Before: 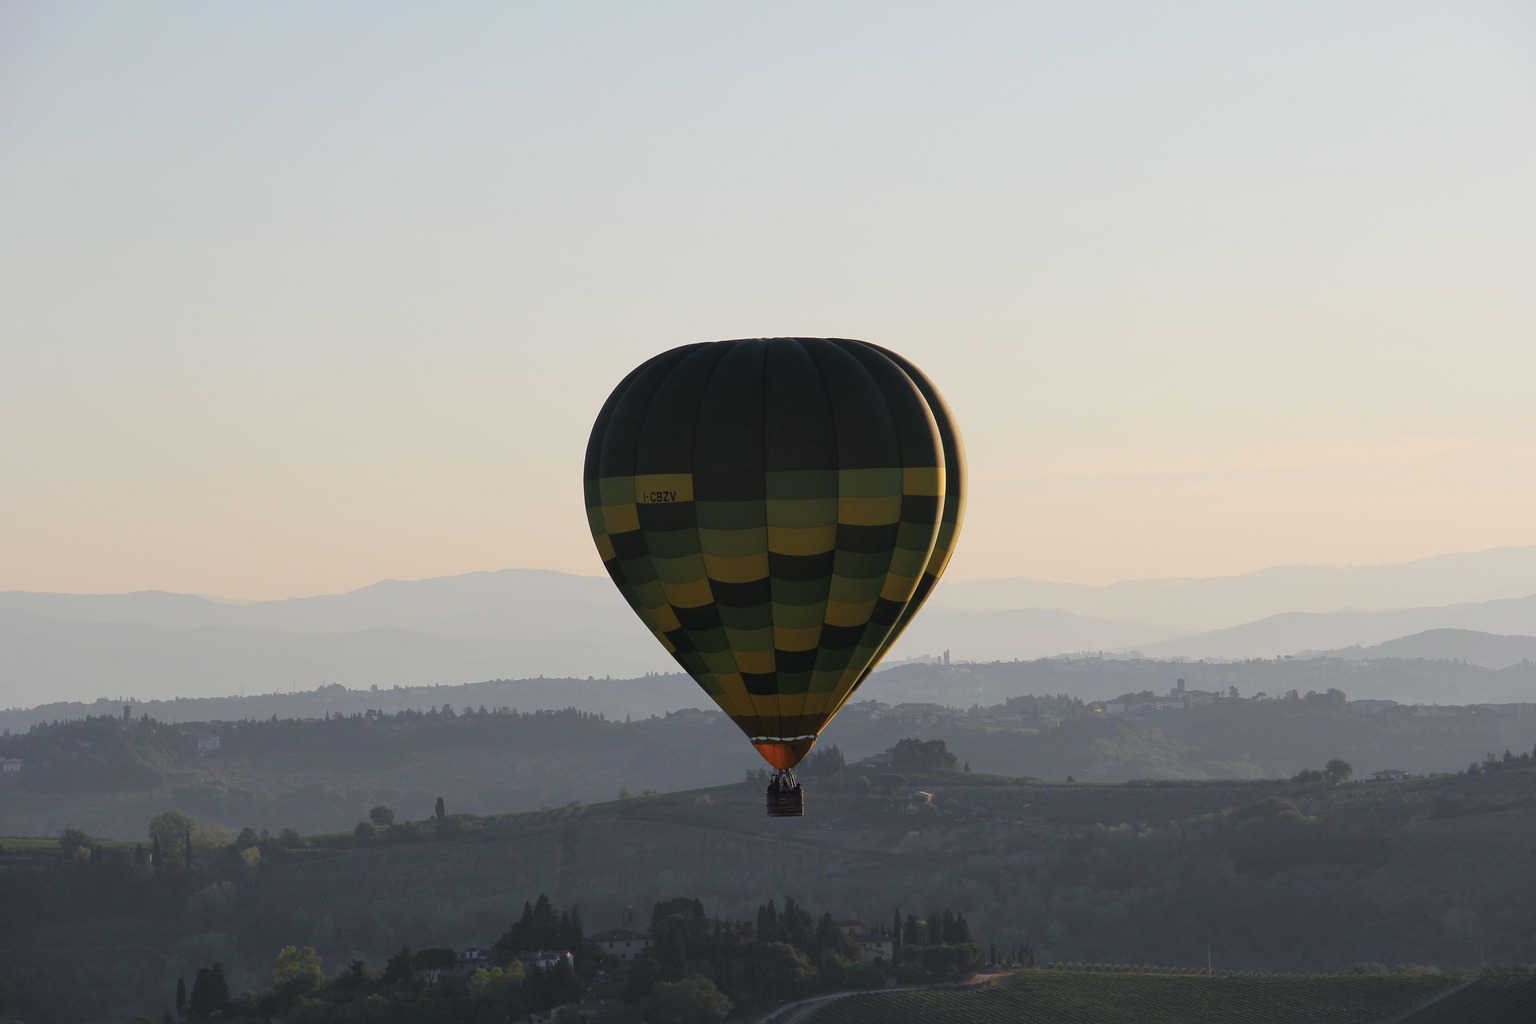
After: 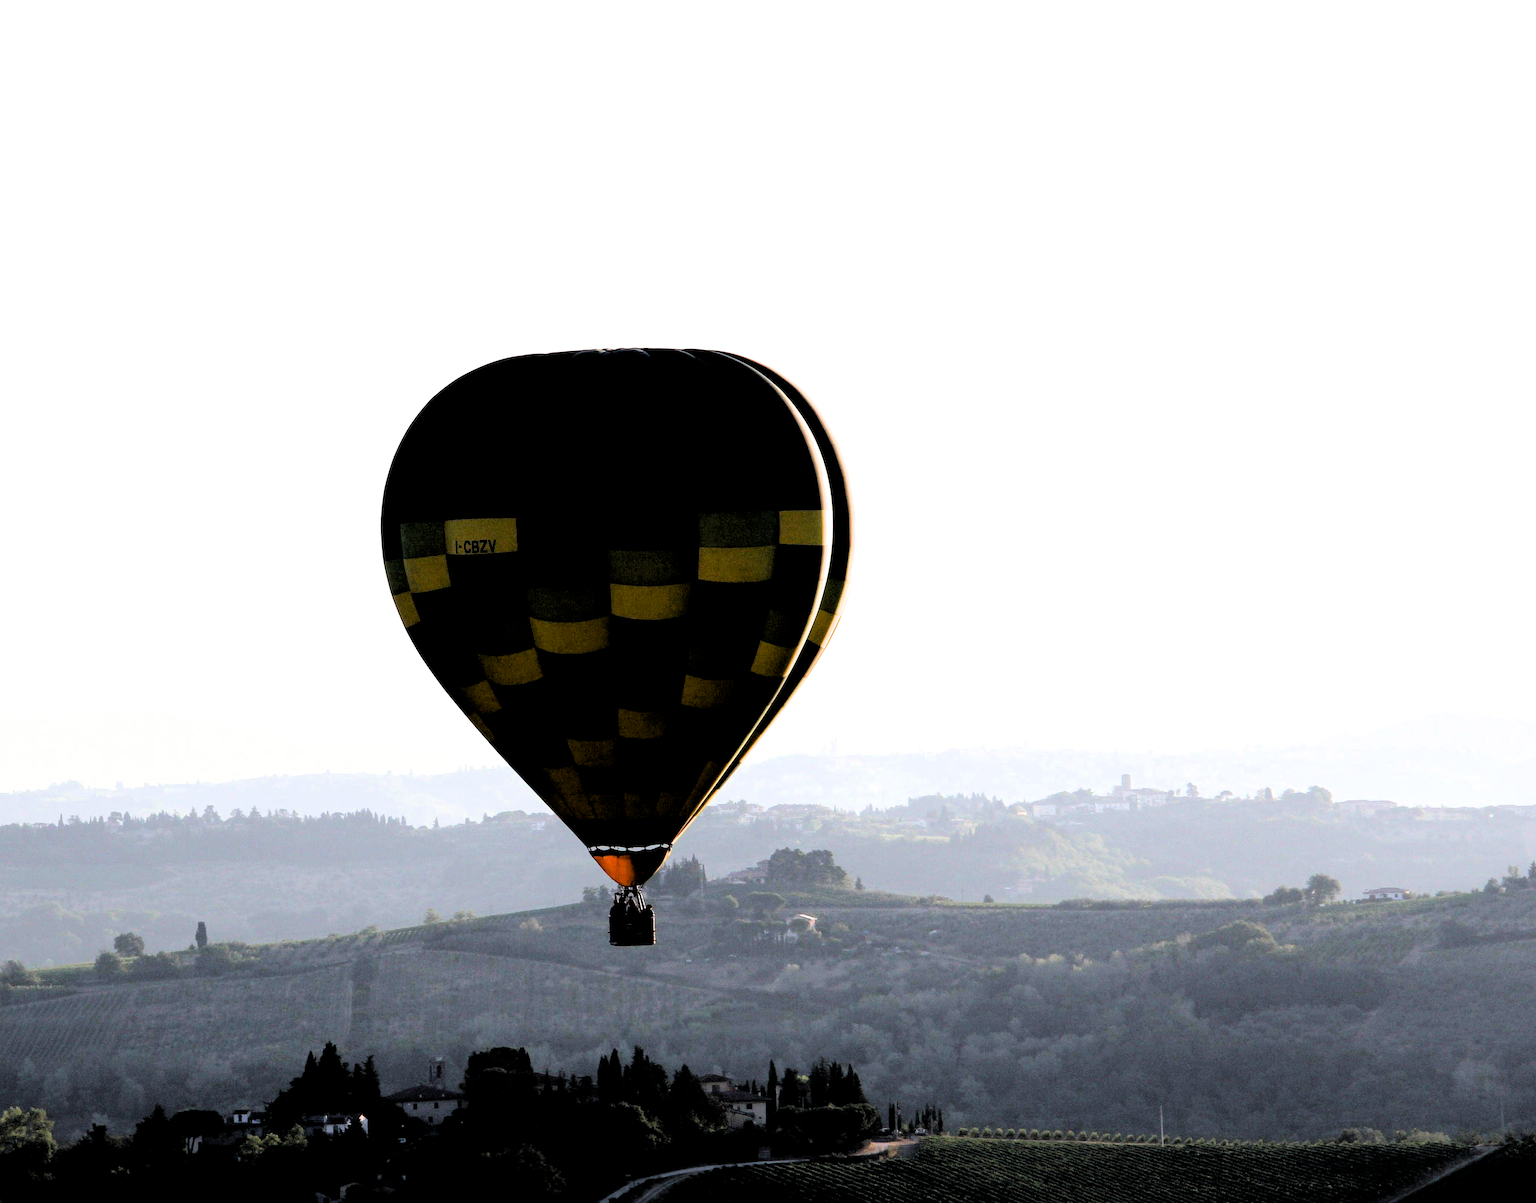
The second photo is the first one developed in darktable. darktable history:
shadows and highlights: radius 331.59, shadows 53.73, highlights -99.76, compress 94.4%, soften with gaussian
crop and rotate: left 18.152%, top 5.765%, right 1.708%
filmic rgb: middle gray luminance 13.52%, black relative exposure -1.98 EV, white relative exposure 3.11 EV, threshold 5.97 EV, target black luminance 0%, hardness 1.82, latitude 58.52%, contrast 1.741, highlights saturation mix 4.76%, shadows ↔ highlights balance -36.67%, enable highlight reconstruction true
tone curve: color space Lab, independent channels, preserve colors none
exposure: black level correction 0.011, exposure 1.075 EV, compensate highlight preservation false
tone equalizer: -8 EV -0.731 EV, -7 EV -0.681 EV, -6 EV -0.604 EV, -5 EV -0.37 EV, -3 EV 0.386 EV, -2 EV 0.6 EV, -1 EV 0.681 EV, +0 EV 0.768 EV
